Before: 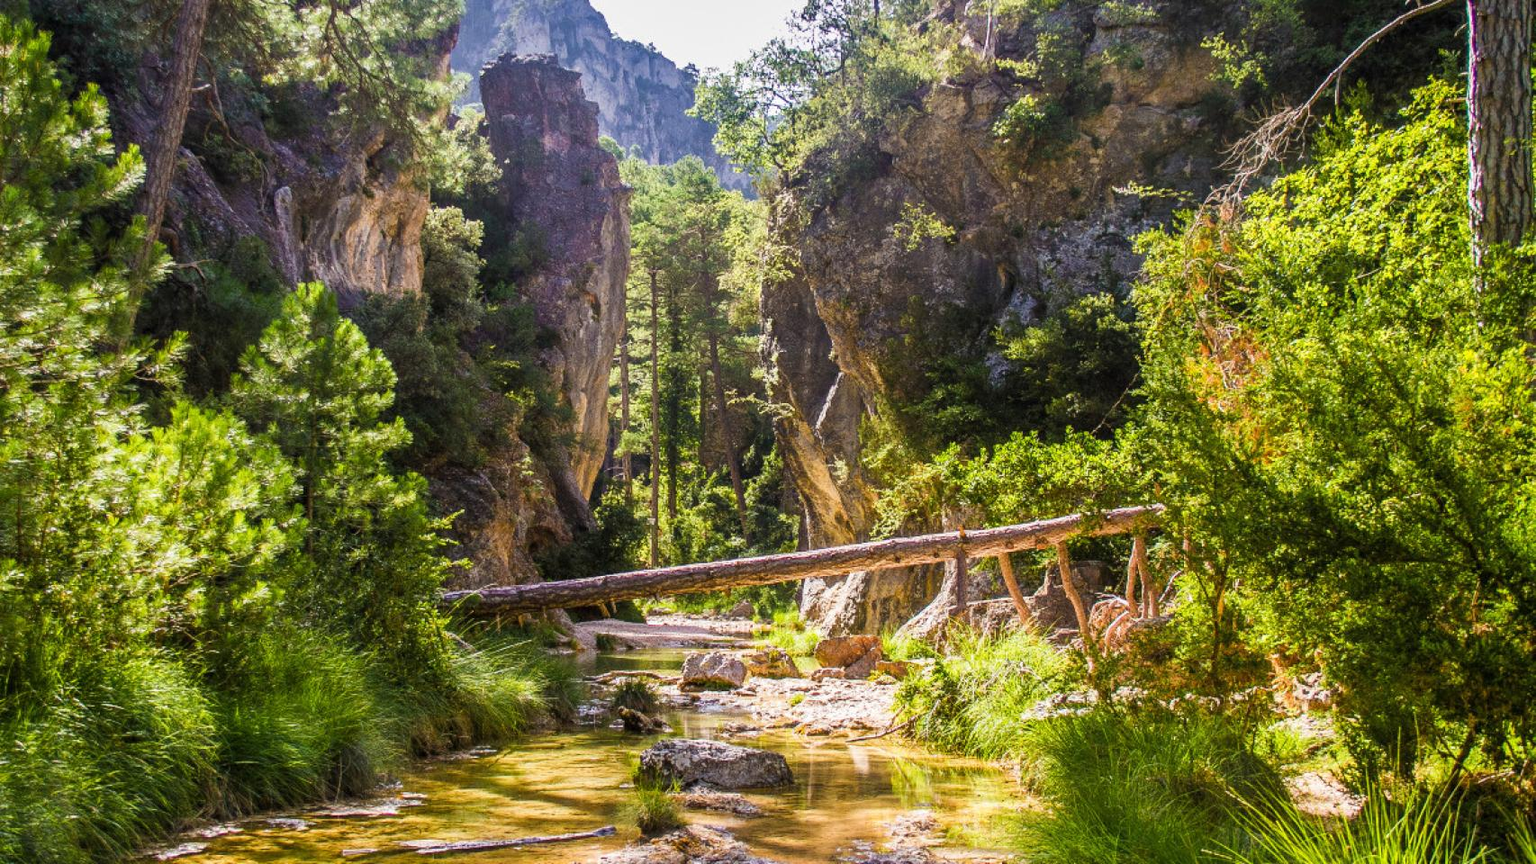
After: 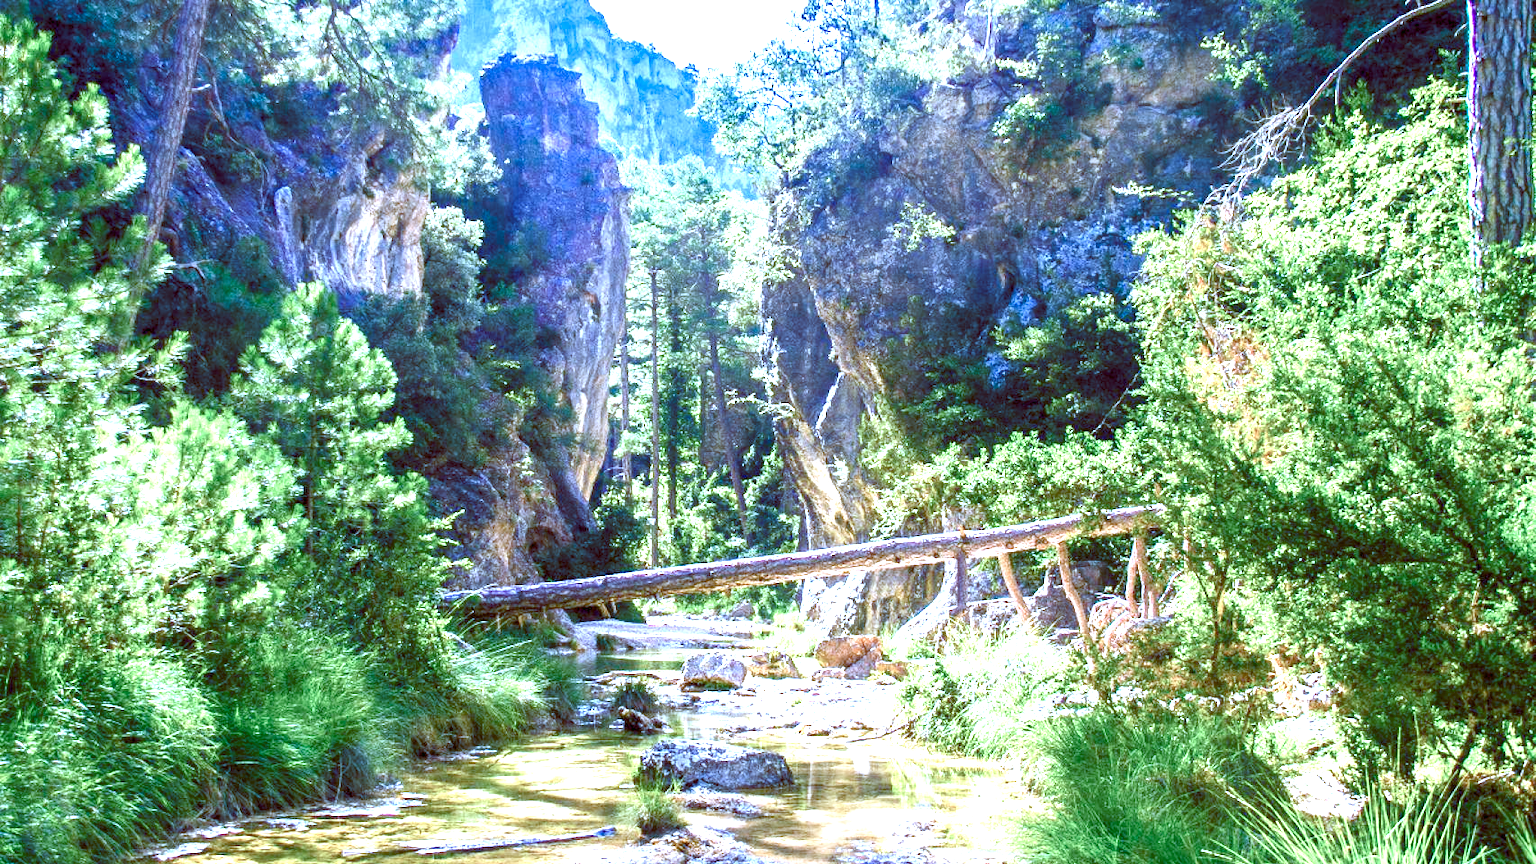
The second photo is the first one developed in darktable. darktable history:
exposure: black level correction 0, exposure 1.349 EV, compensate exposure bias true, compensate highlight preservation false
color correction: highlights a* 4.22, highlights b* 4.94, shadows a* -7.71, shadows b* 4.79
color balance rgb: global offset › luminance -0.193%, global offset › chroma 0.265%, perceptual saturation grading › global saturation 20%, perceptual saturation grading › highlights -49.984%, perceptual saturation grading › shadows 24.565%
color calibration: output R [1.063, -0.012, -0.003, 0], output G [0, 1.022, 0.021, 0], output B [-0.079, 0.047, 1, 0], illuminant as shot in camera, x 0.463, y 0.419, temperature 2693.44 K
